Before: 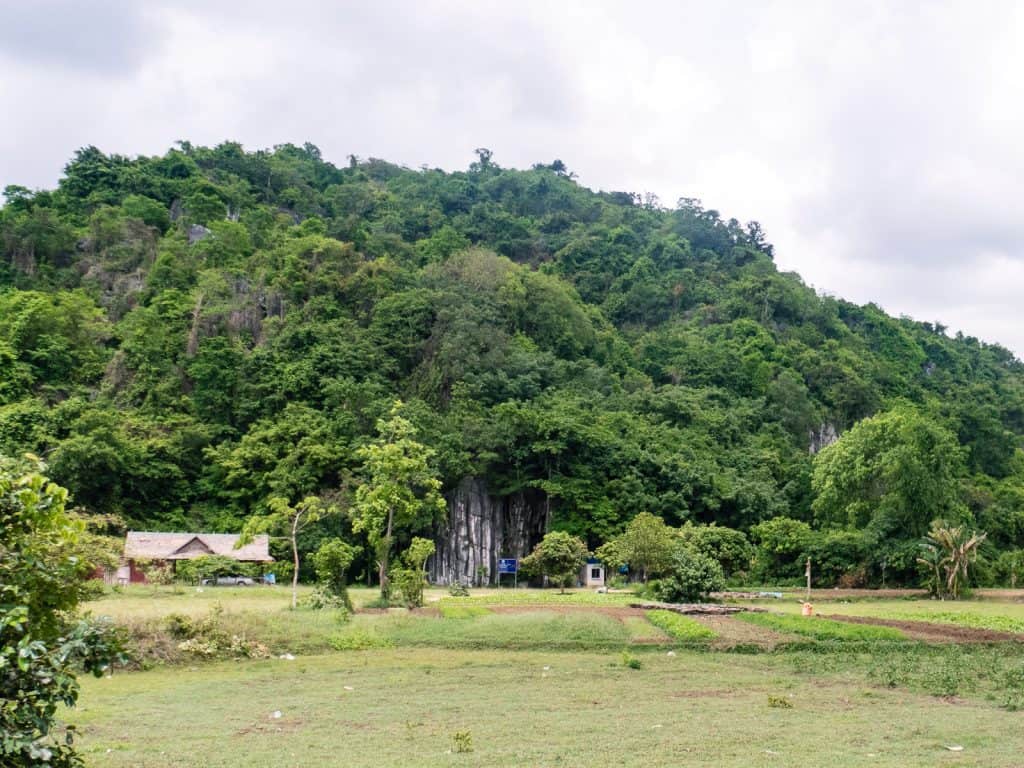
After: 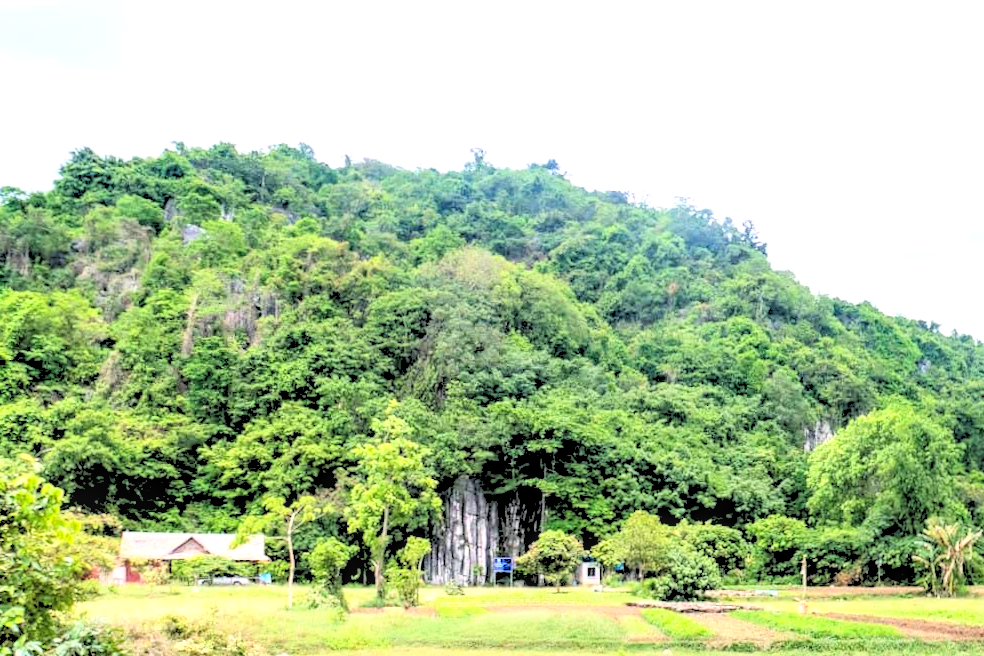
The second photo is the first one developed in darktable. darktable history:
contrast brightness saturation: contrast 0.2, brightness 0.16, saturation 0.22
crop and rotate: angle 0.2°, left 0.275%, right 3.127%, bottom 14.18%
local contrast: detail 130%
exposure: black level correction -0.005, exposure 0.622 EV, compensate highlight preservation false
rgb levels: levels [[0.027, 0.429, 0.996], [0, 0.5, 1], [0, 0.5, 1]]
